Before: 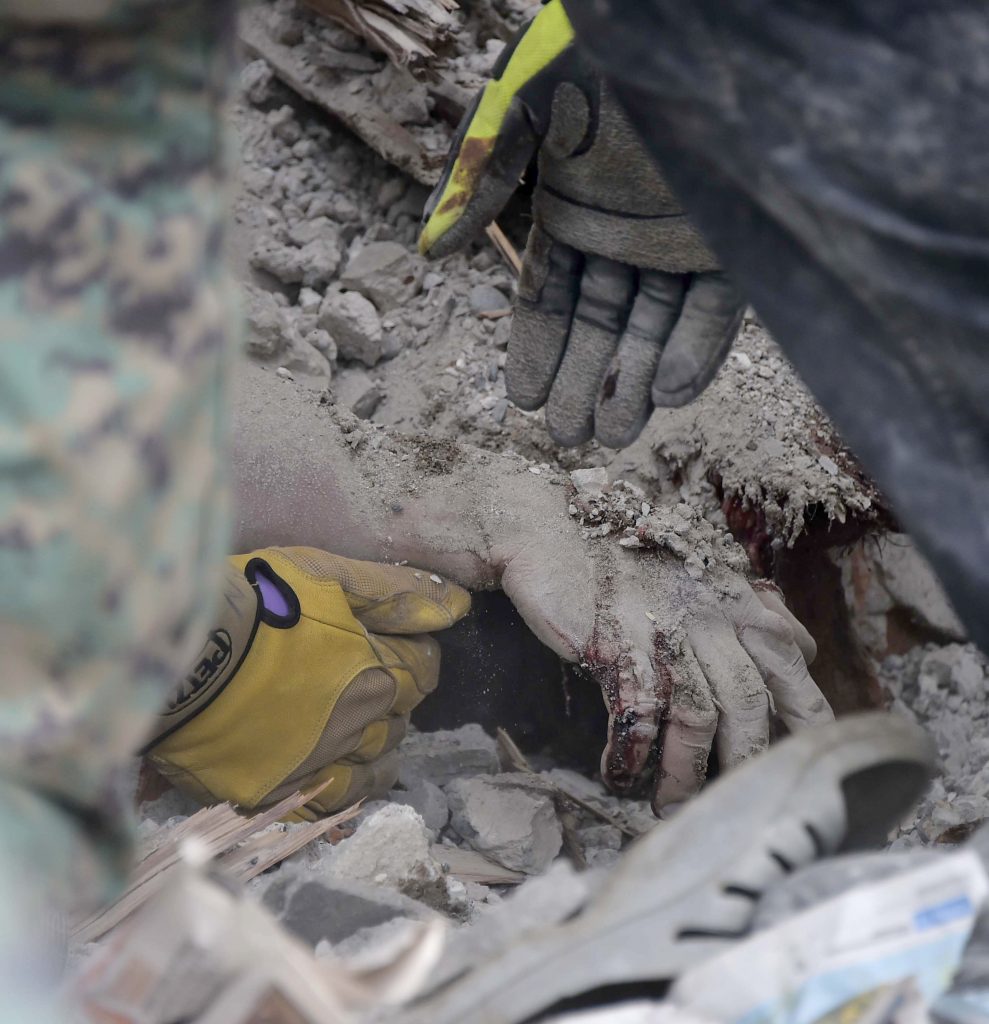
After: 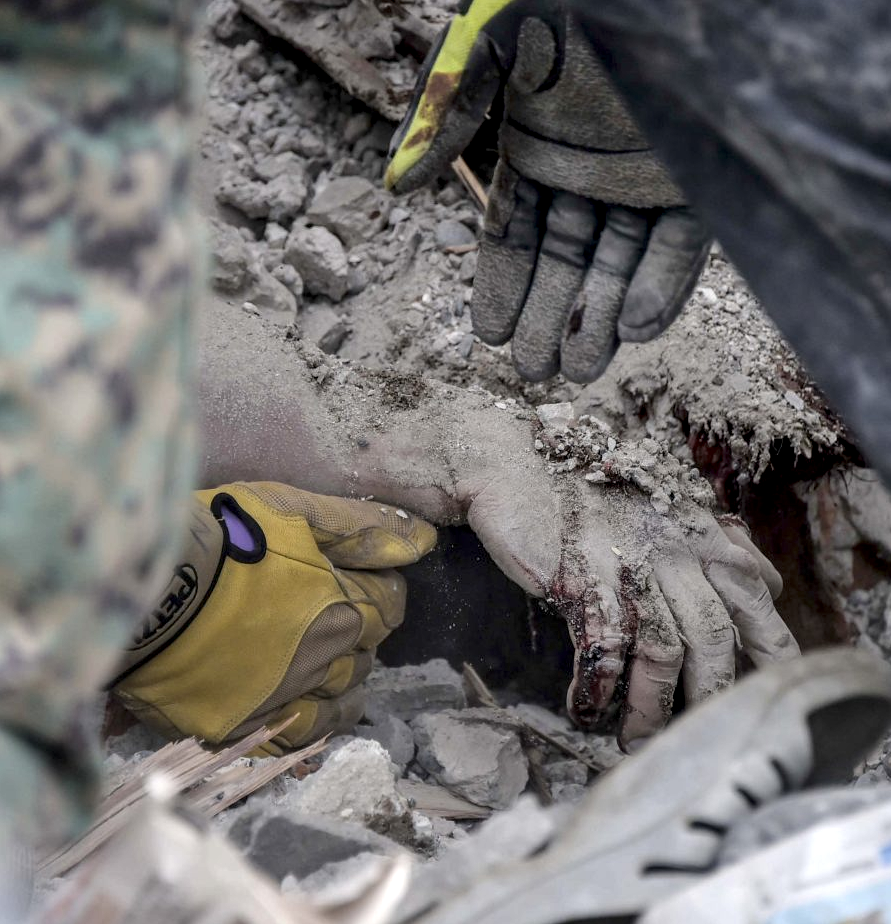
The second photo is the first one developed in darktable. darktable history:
crop: left 3.531%, top 6.422%, right 6.335%, bottom 3.32%
local contrast: detail 150%
